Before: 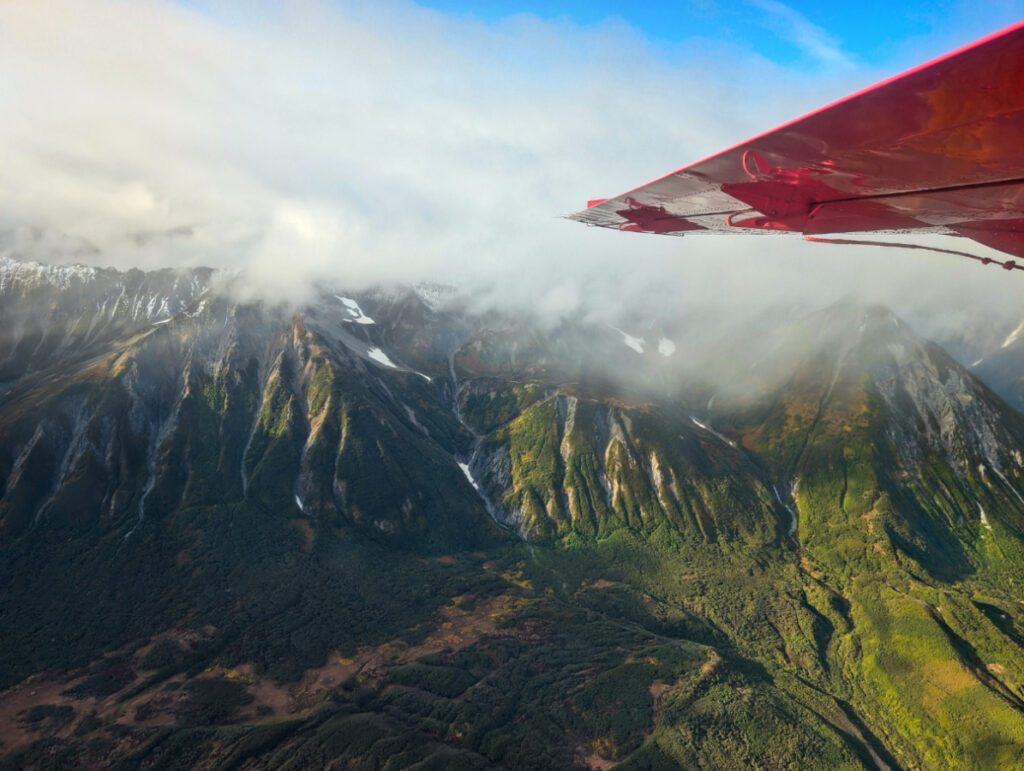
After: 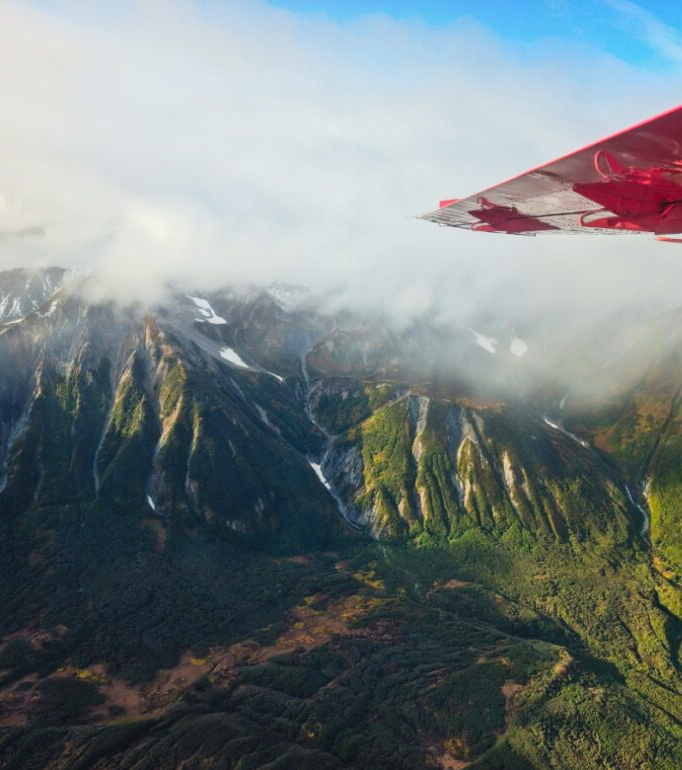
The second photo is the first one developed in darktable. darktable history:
color balance rgb: shadows lift › hue 87.67°, perceptual saturation grading › global saturation -0.118%, global vibrance 20%
tone curve: curves: ch0 [(0, 0.025) (0.15, 0.143) (0.452, 0.486) (0.751, 0.788) (1, 0.961)]; ch1 [(0, 0) (0.43, 0.408) (0.476, 0.469) (0.497, 0.494) (0.546, 0.571) (0.566, 0.607) (0.62, 0.657) (1, 1)]; ch2 [(0, 0) (0.386, 0.397) (0.505, 0.498) (0.547, 0.546) (0.579, 0.58) (1, 1)], preserve colors none
crop and rotate: left 14.462%, right 18.895%
